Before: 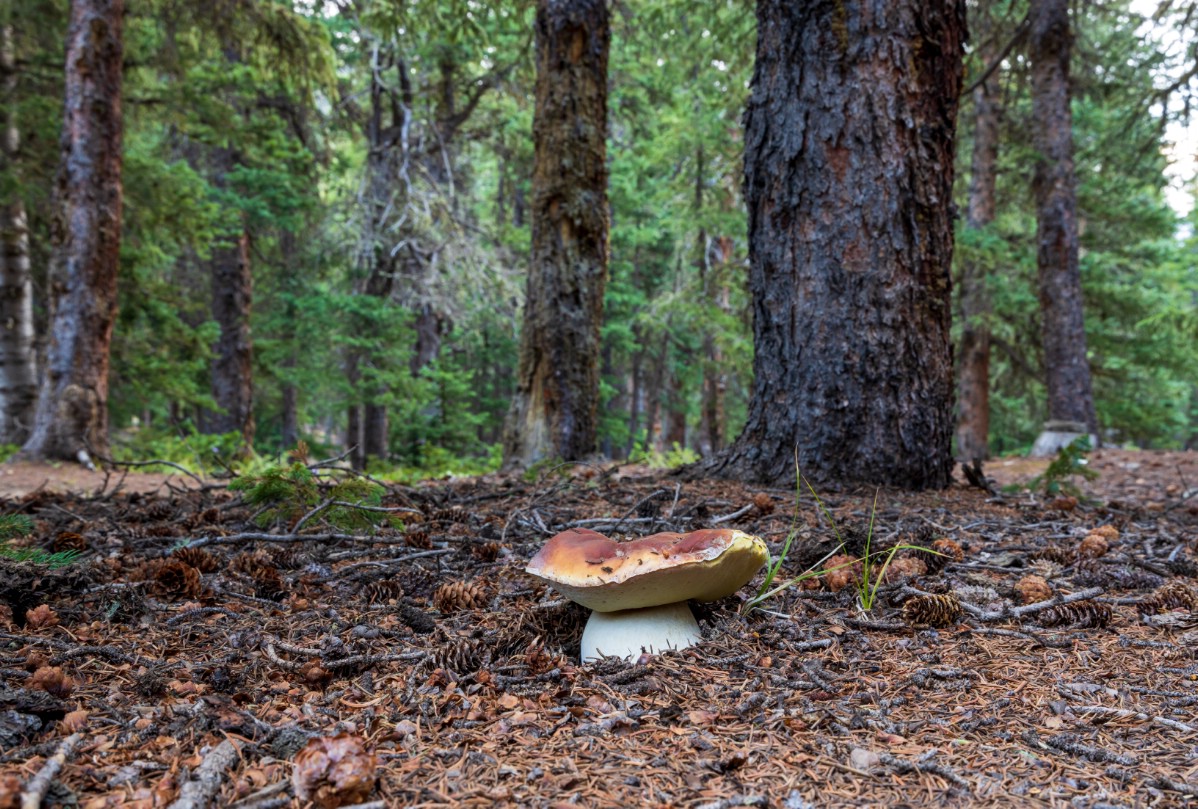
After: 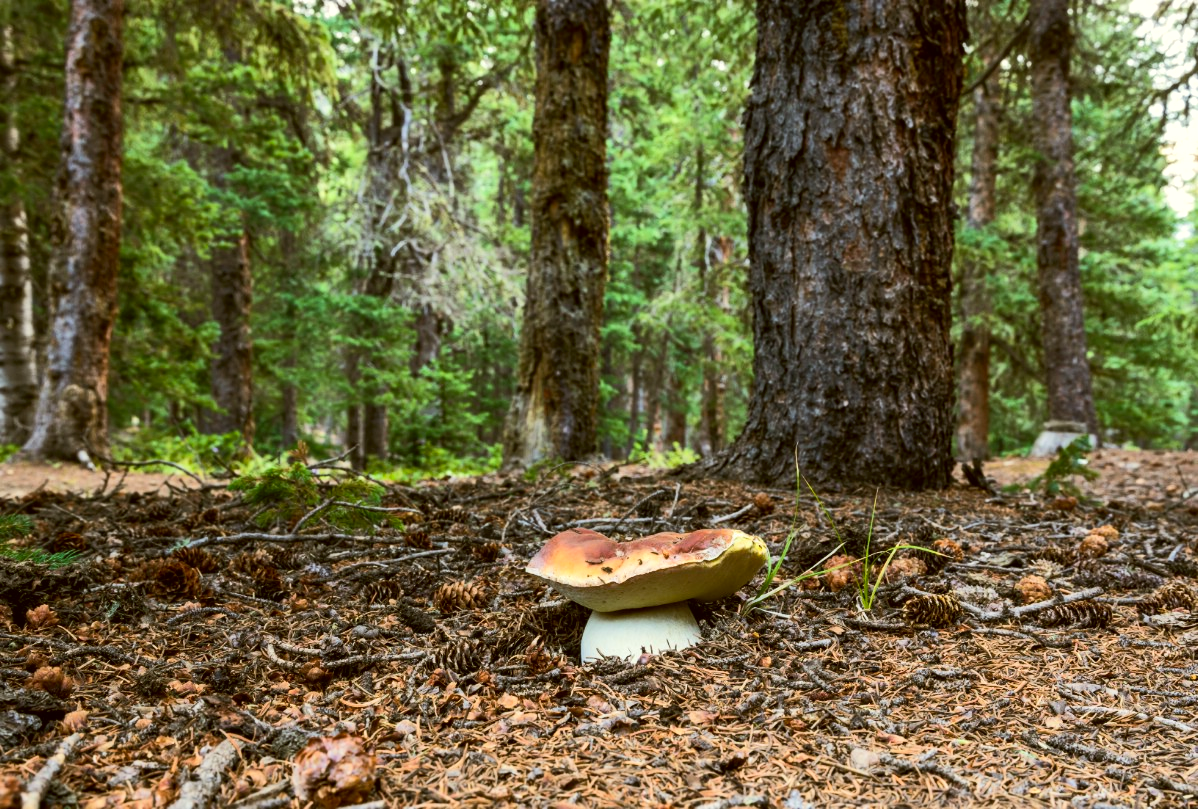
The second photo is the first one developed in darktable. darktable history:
tone equalizer: -8 EV 0.02 EV, -7 EV -0.035 EV, -6 EV 0.032 EV, -5 EV 0.047 EV, -4 EV 0.292 EV, -3 EV 0.652 EV, -2 EV 0.556 EV, -1 EV 0.193 EV, +0 EV 0.052 EV, edges refinement/feathering 500, mask exposure compensation -1.57 EV, preserve details no
color correction: highlights a* -1.82, highlights b* 10.5, shadows a* 0.441, shadows b* 18.93
